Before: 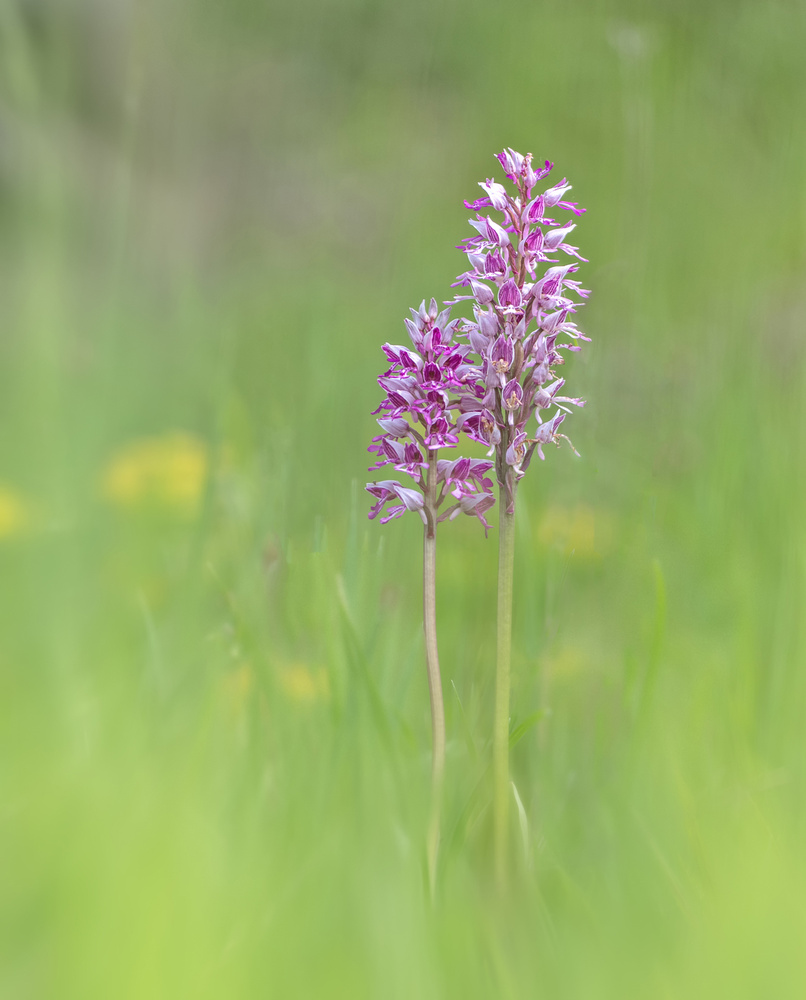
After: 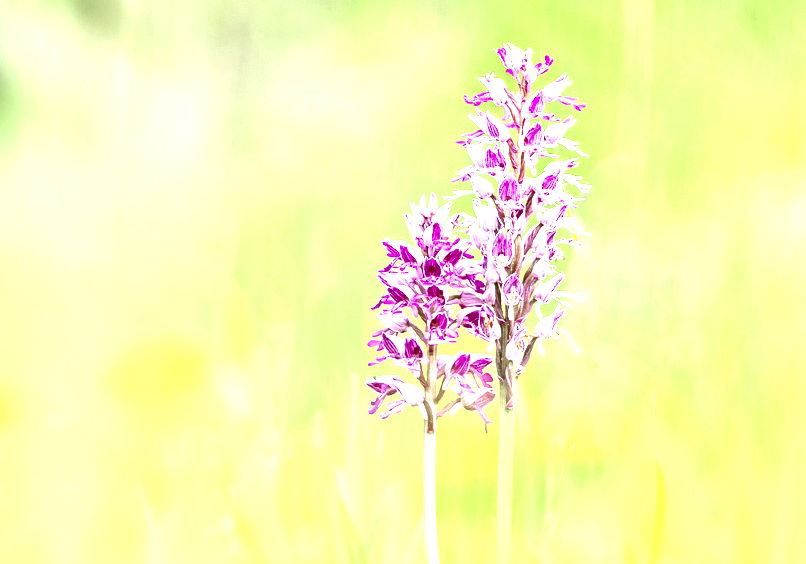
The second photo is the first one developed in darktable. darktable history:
levels: levels [0, 0.352, 0.703]
tone equalizer: on, module defaults
crop and rotate: top 10.58%, bottom 33.009%
contrast brightness saturation: contrast 0.395, brightness 0.107, saturation 0.207
exposure: black level correction 0.013, compensate highlight preservation false
